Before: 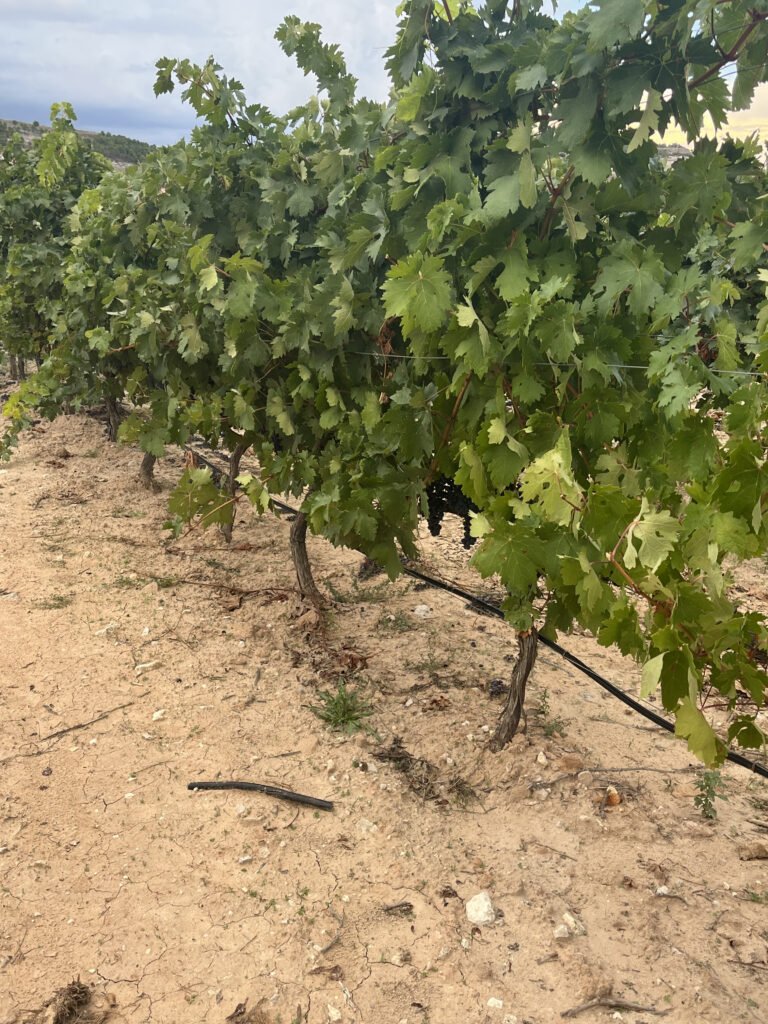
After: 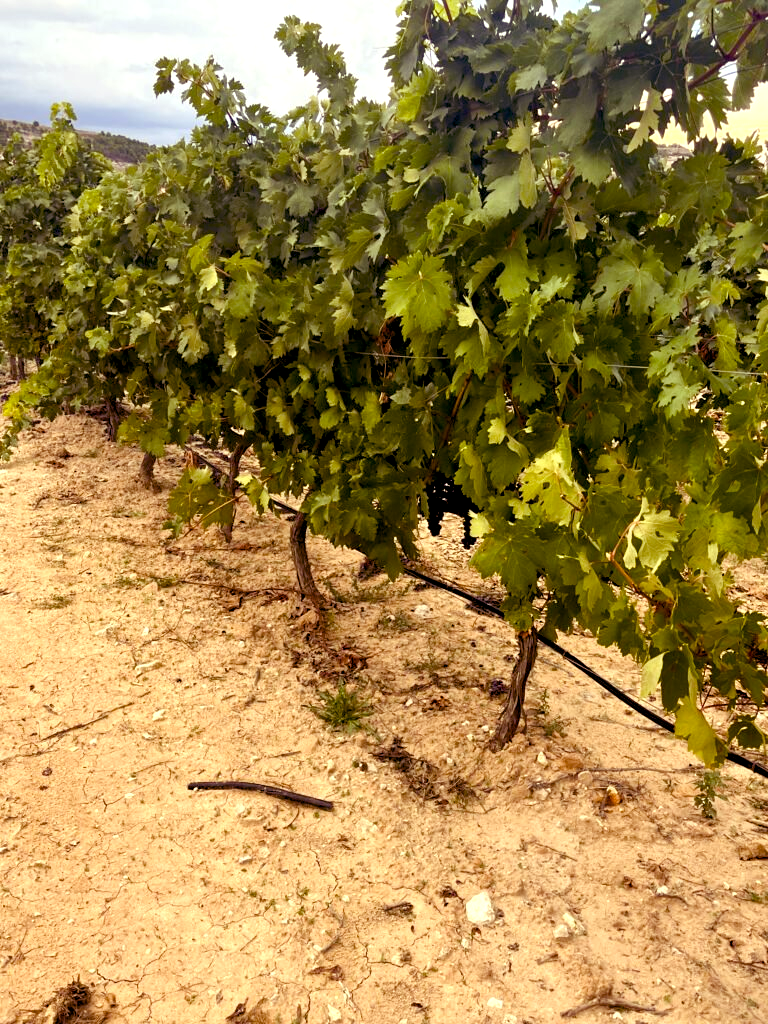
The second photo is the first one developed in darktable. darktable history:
color balance rgb: shadows lift › luminance -21.66%, shadows lift › chroma 8.98%, shadows lift › hue 283.37°, power › chroma 1.55%, power › hue 25.59°, highlights gain › luminance 6.08%, highlights gain › chroma 2.55%, highlights gain › hue 90°, global offset › luminance -0.87%, perceptual saturation grading › global saturation 27.49%, perceptual saturation grading › highlights -28.39%, perceptual saturation grading › mid-tones 15.22%, perceptual saturation grading › shadows 33.98%, perceptual brilliance grading › highlights 10%, perceptual brilliance grading › mid-tones 5%
exposure: black level correction 0.01, exposure 0.014 EV, compensate highlight preservation false
